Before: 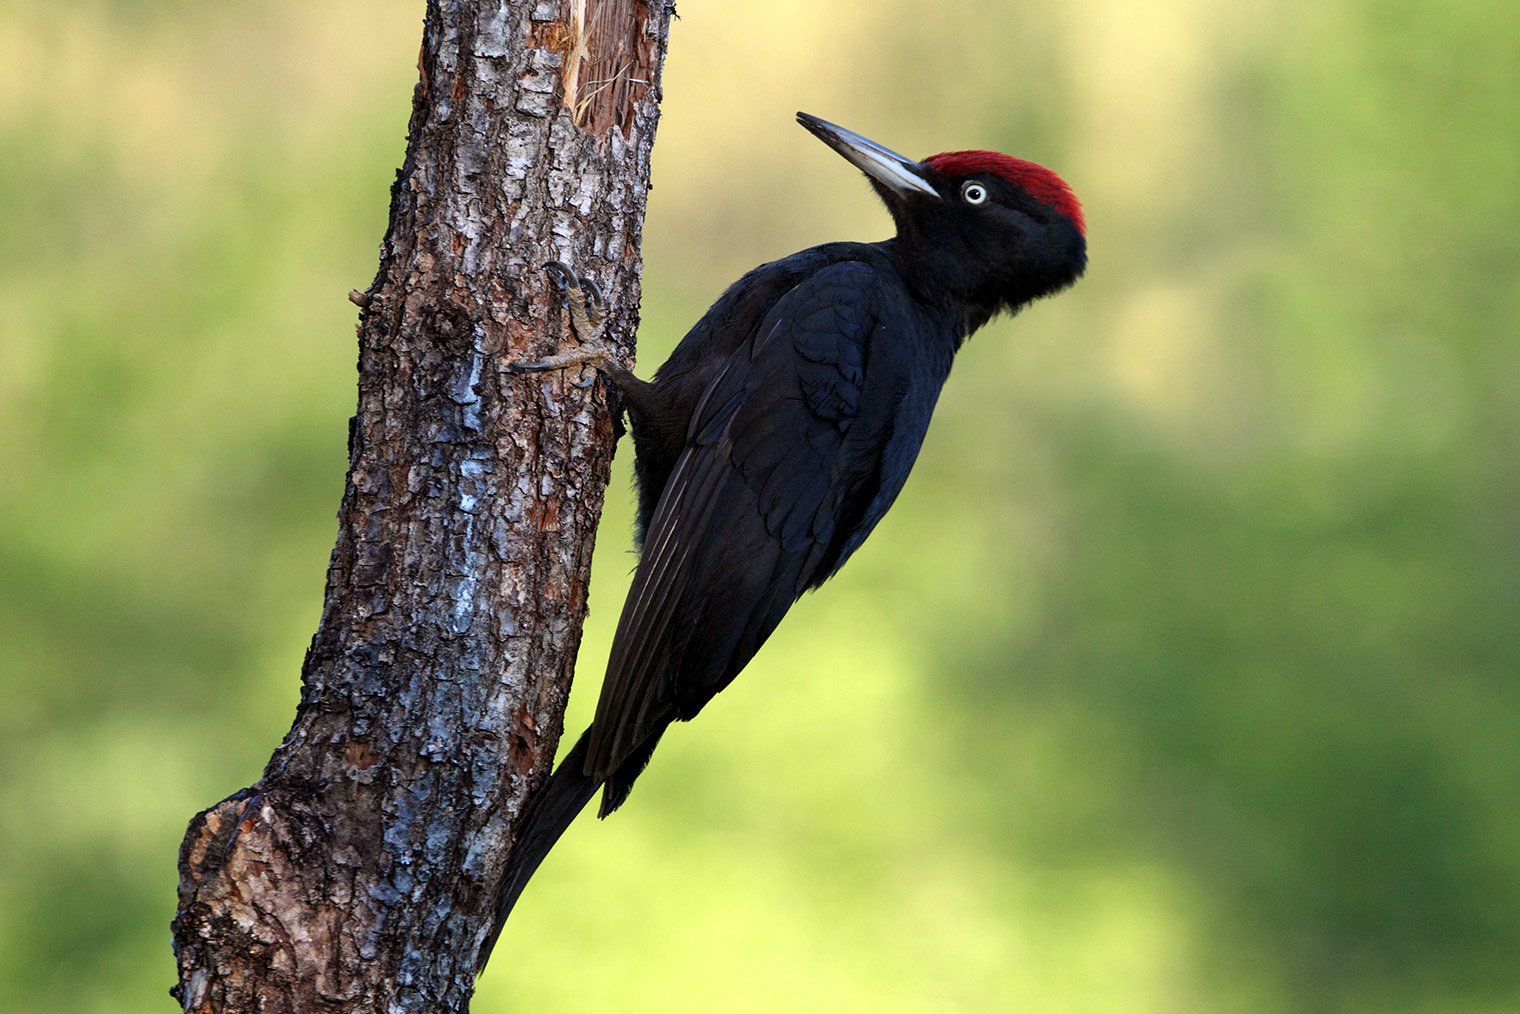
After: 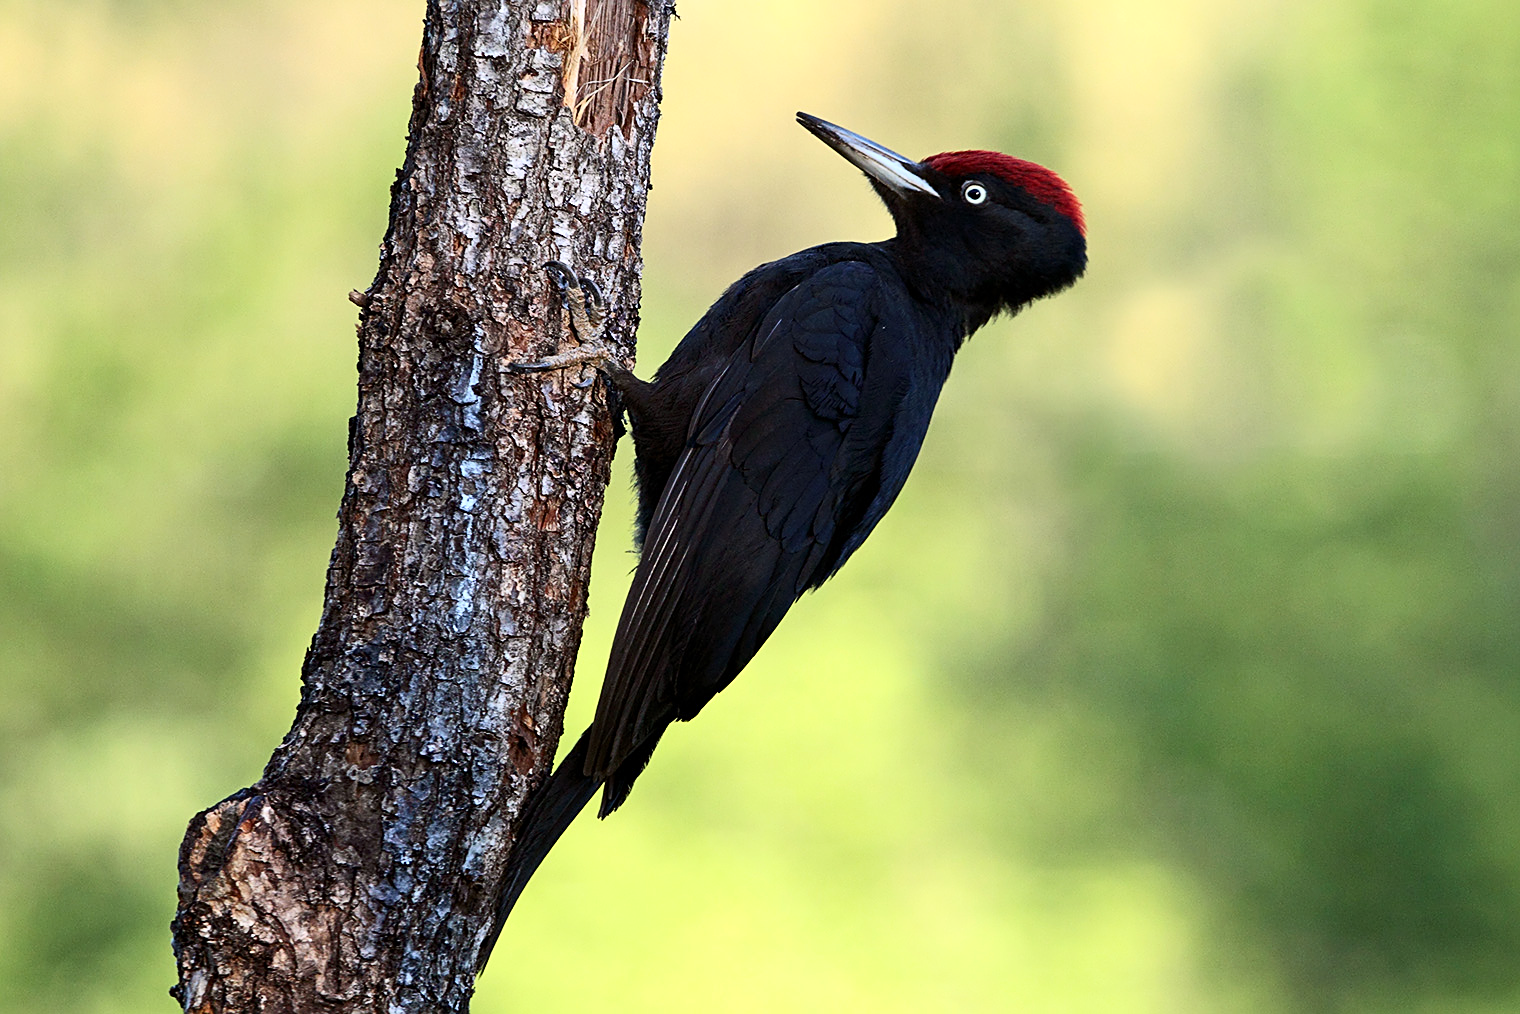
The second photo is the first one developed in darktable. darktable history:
contrast brightness saturation: contrast 0.24, brightness 0.09
sharpen: on, module defaults
